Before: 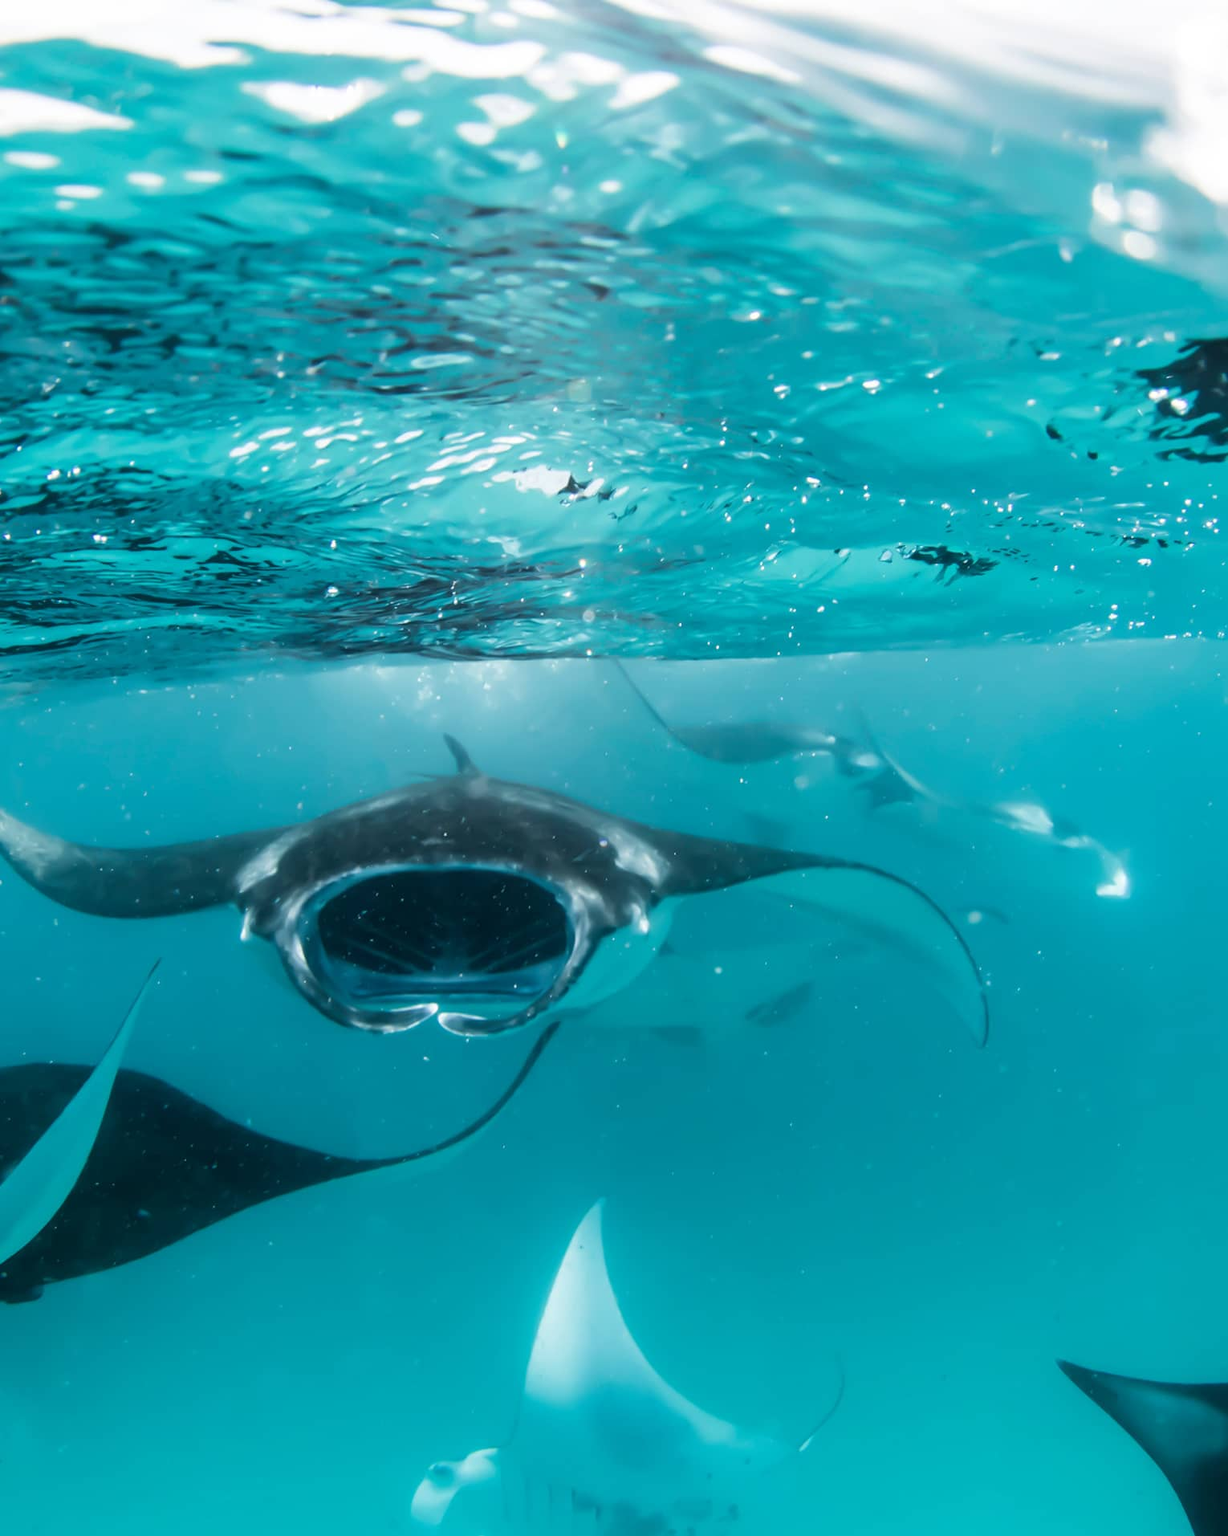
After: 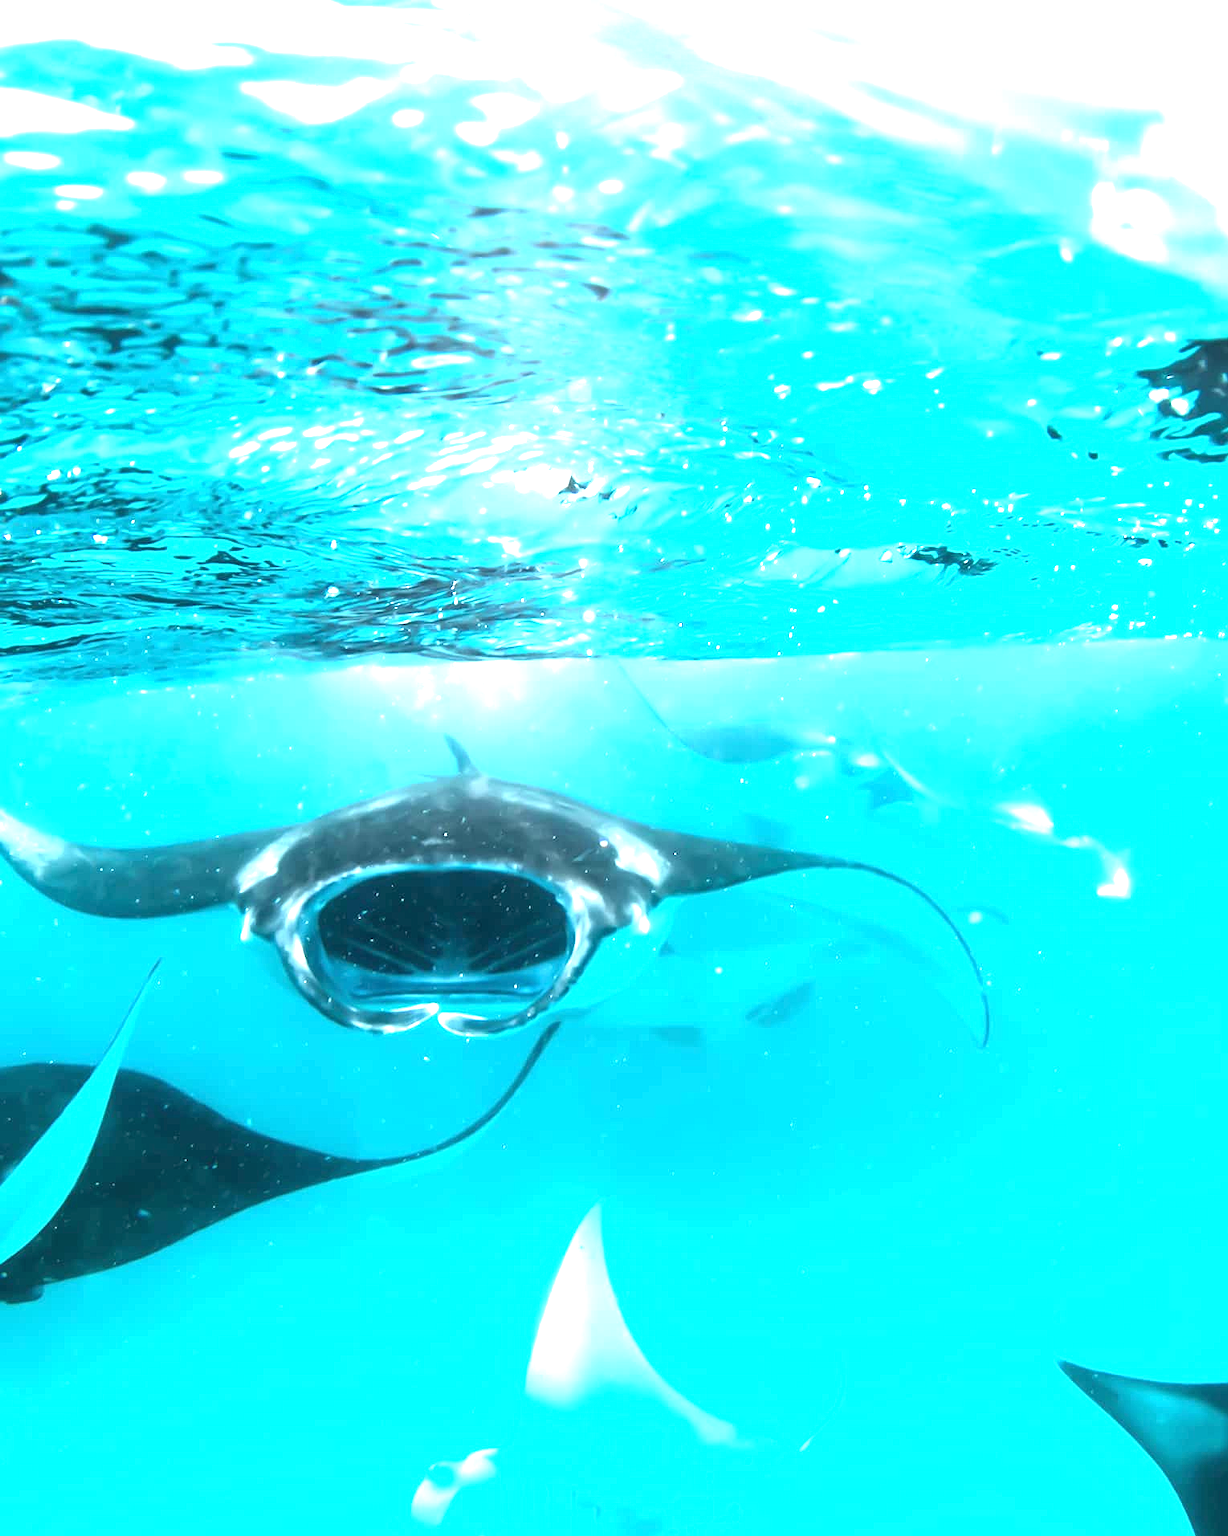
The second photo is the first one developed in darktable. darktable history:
exposure: black level correction 0, exposure 1.75 EV, compensate exposure bias true, compensate highlight preservation false
sharpen: radius 1.272, amount 0.305, threshold 0
